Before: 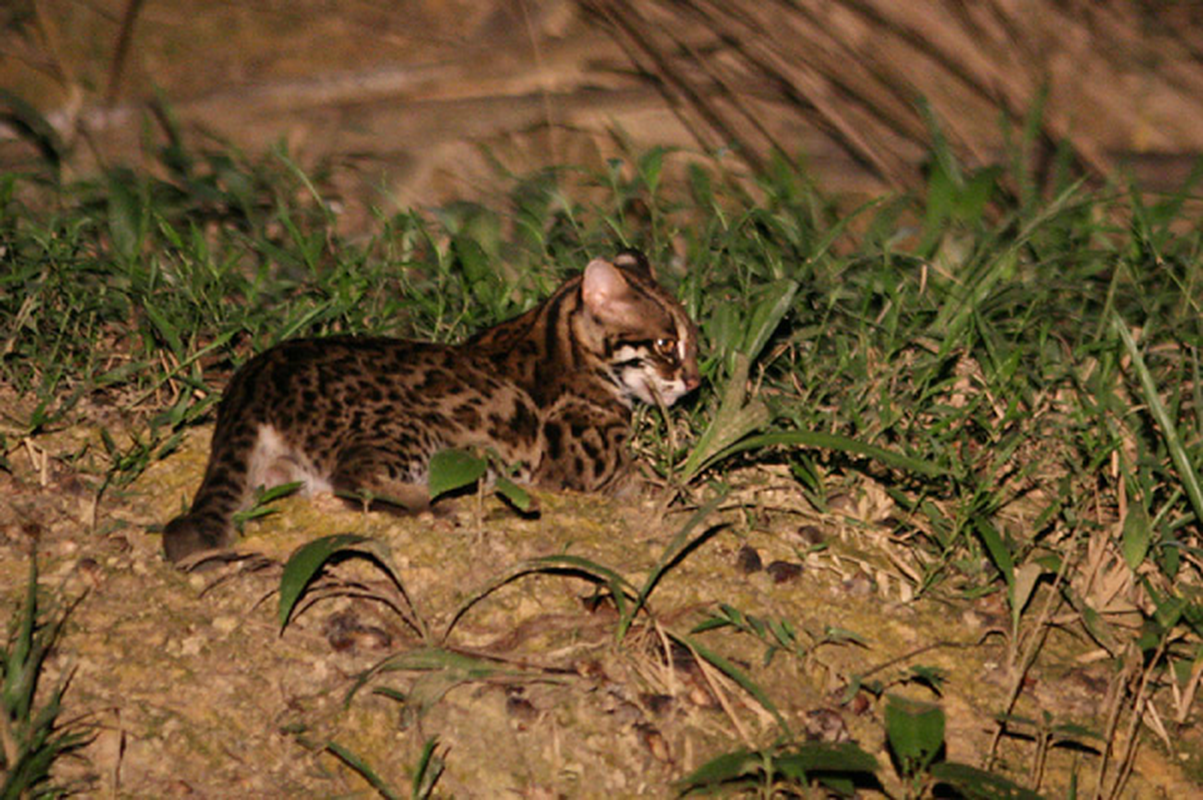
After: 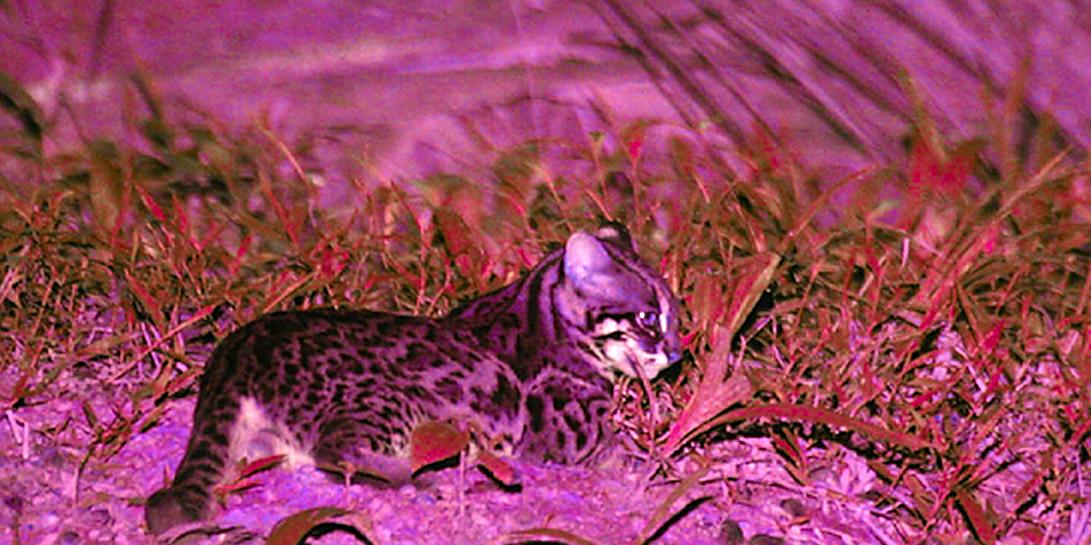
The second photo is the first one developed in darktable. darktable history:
sharpen: on, module defaults
exposure: black level correction -0.002, exposure 0.71 EV, compensate exposure bias true, compensate highlight preservation false
tone equalizer: -8 EV -0.74 EV, -7 EV -0.717 EV, -6 EV -0.6 EV, -5 EV -0.382 EV, -3 EV 0.376 EV, -2 EV 0.6 EV, -1 EV 0.692 EV, +0 EV 0.721 EV
crop: left 1.52%, top 3.396%, right 7.757%, bottom 28.446%
color zones: curves: ch0 [(0.826, 0.353)]; ch1 [(0.242, 0.647) (0.889, 0.342)]; ch2 [(0.246, 0.089) (0.969, 0.068)]
